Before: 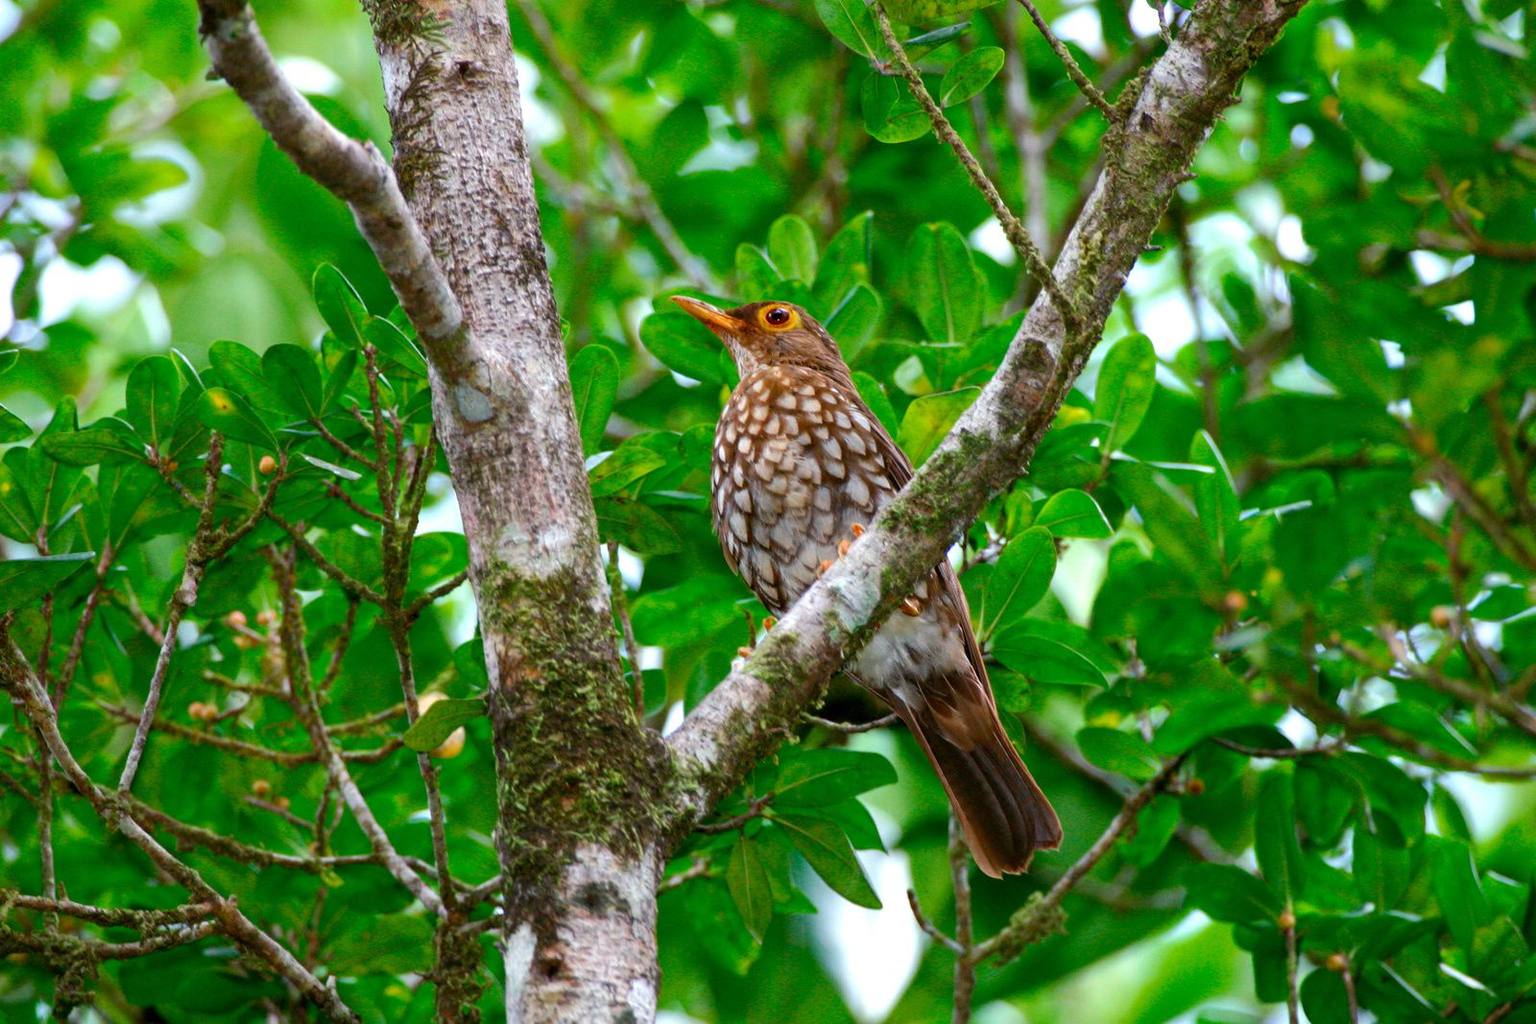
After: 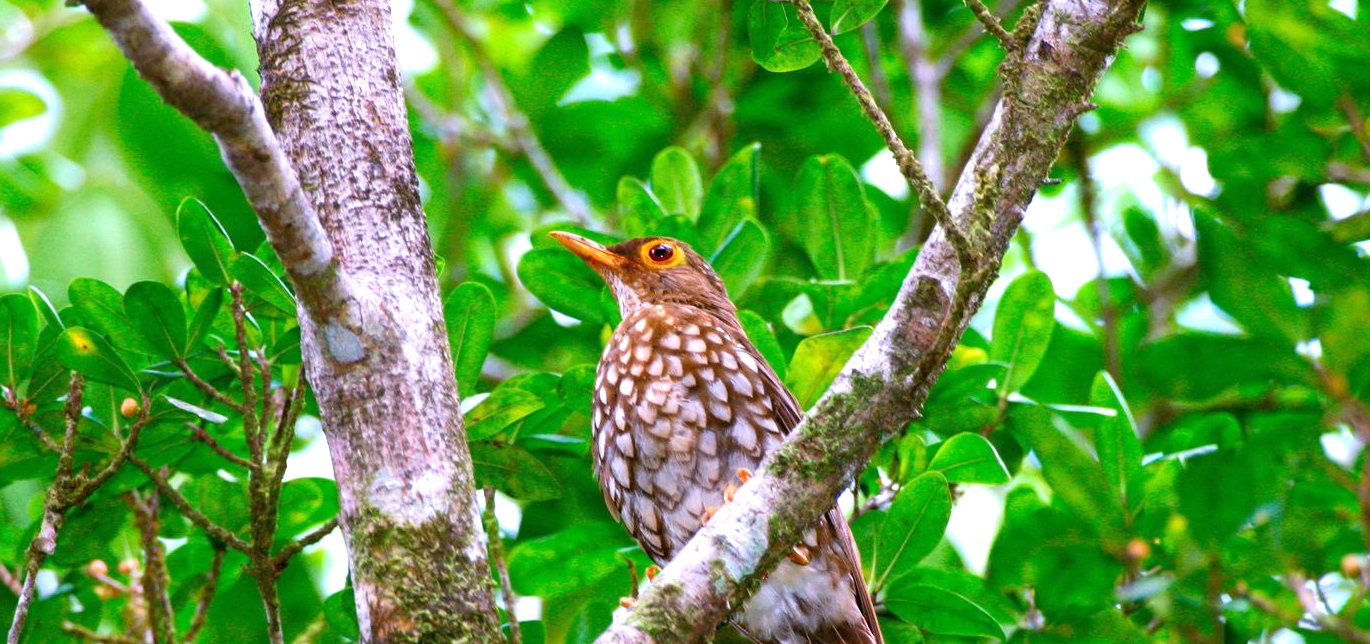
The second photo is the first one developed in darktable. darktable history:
velvia: strength 9.25%
exposure: exposure 0.6 EV, compensate highlight preservation false
crop and rotate: left 9.345%, top 7.22%, right 4.982%, bottom 32.331%
white balance: red 1.042, blue 1.17
